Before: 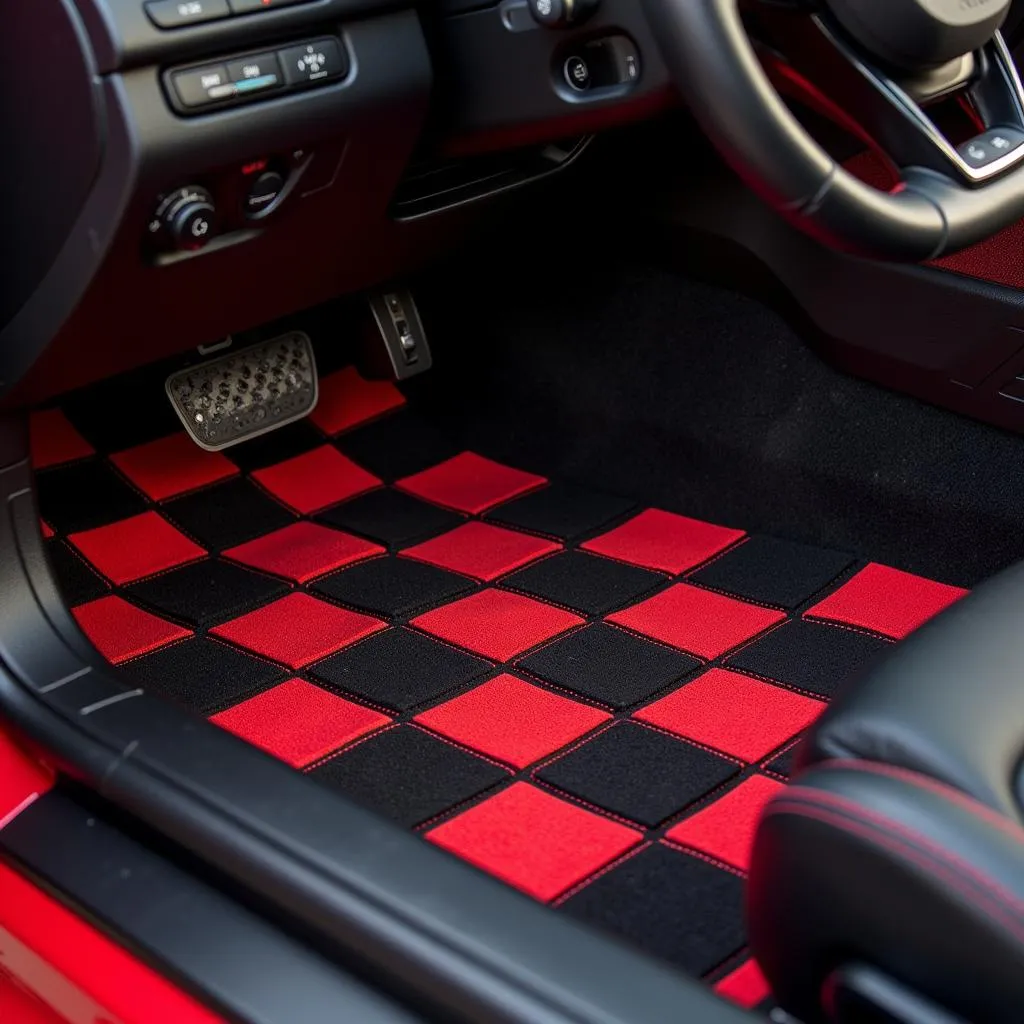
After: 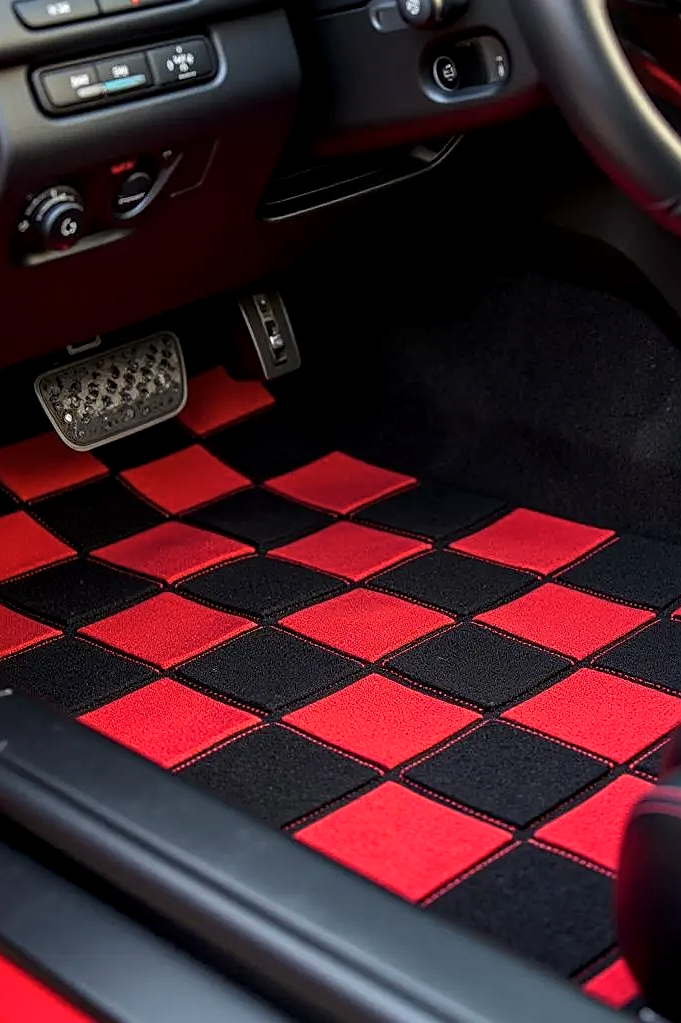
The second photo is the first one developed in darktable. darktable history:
crop and rotate: left 12.84%, right 20.606%
local contrast: on, module defaults
exposure: exposure 0.2 EV, compensate highlight preservation false
sharpen: on, module defaults
